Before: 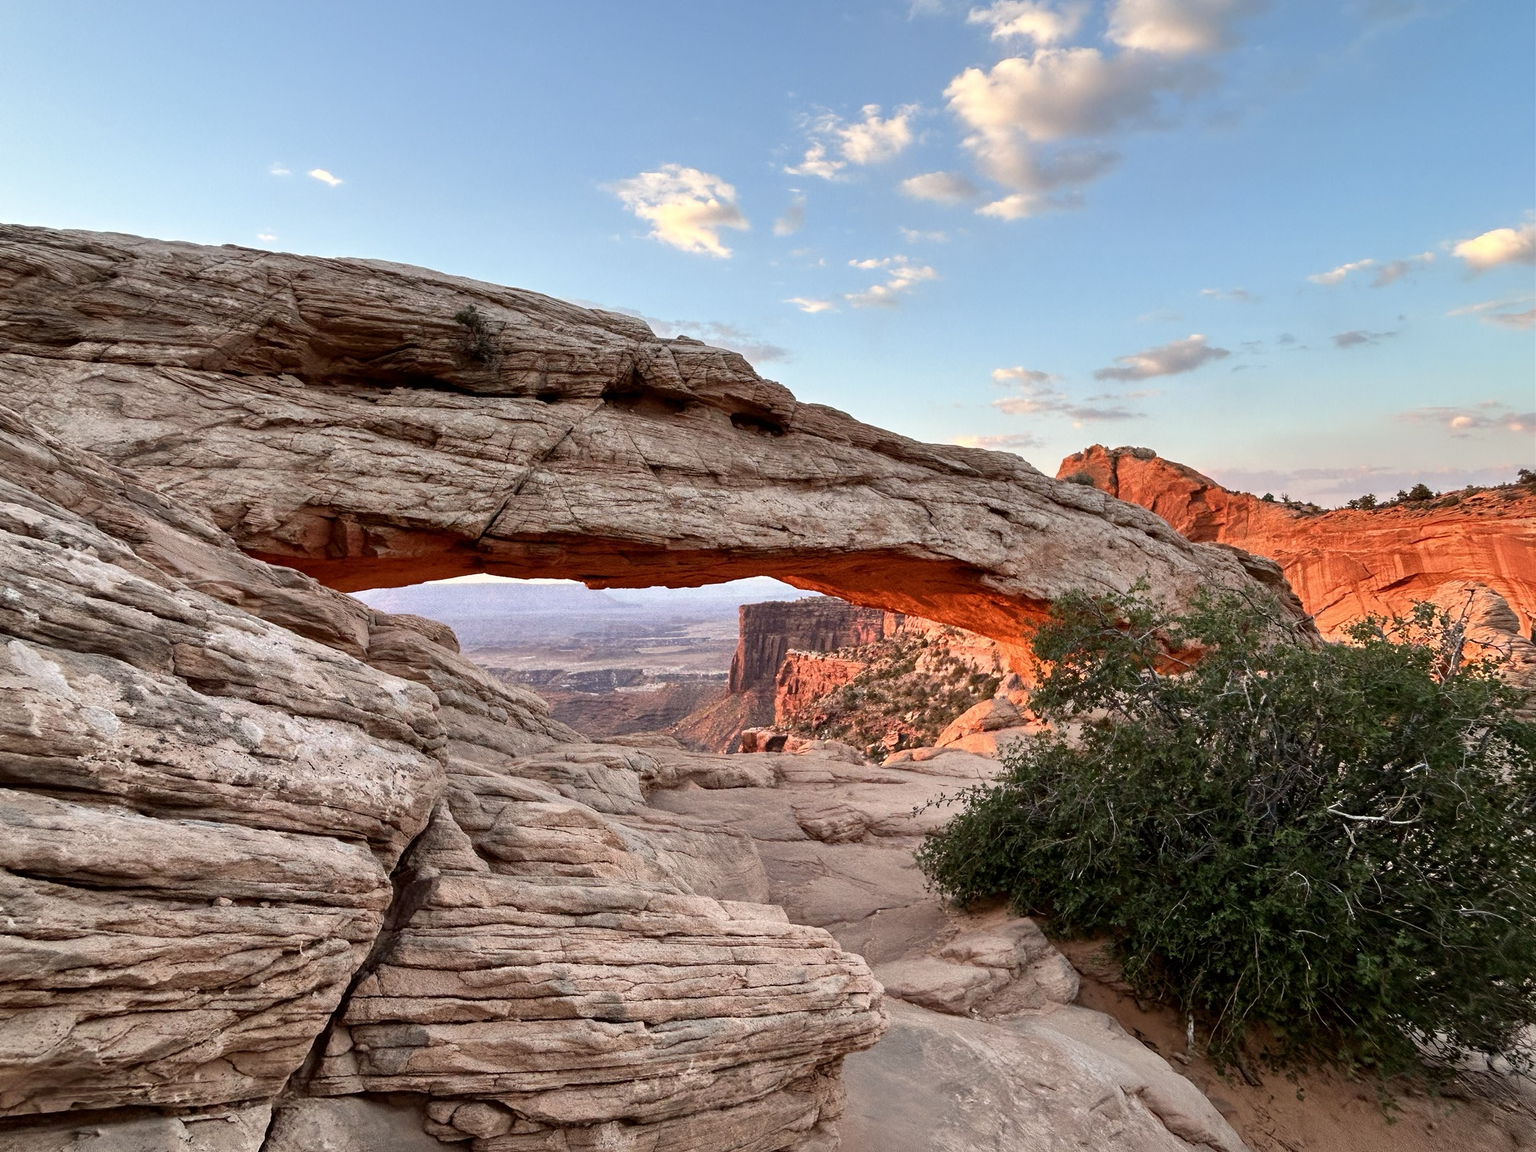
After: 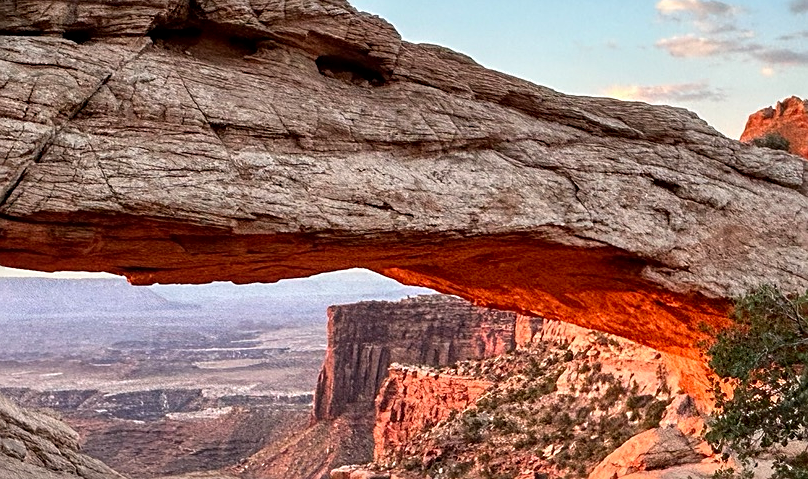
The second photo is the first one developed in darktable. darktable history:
local contrast: on, module defaults
crop: left 31.751%, top 32.172%, right 27.8%, bottom 35.83%
sharpen: on, module defaults
